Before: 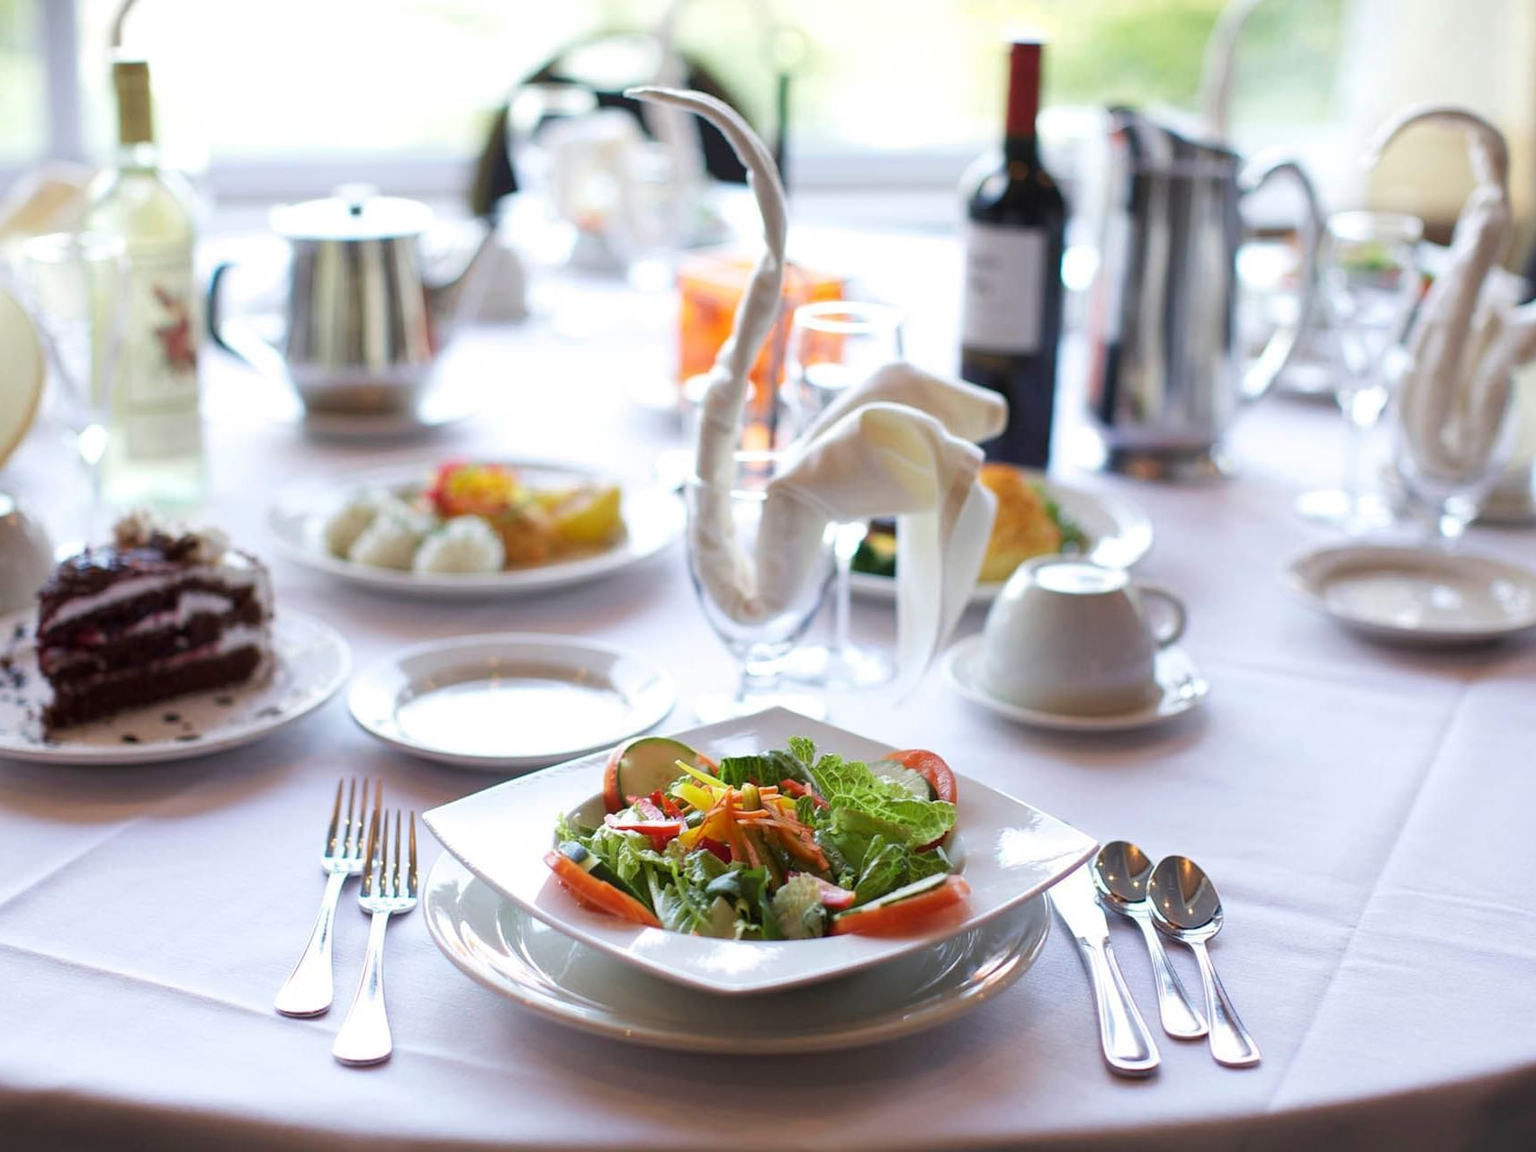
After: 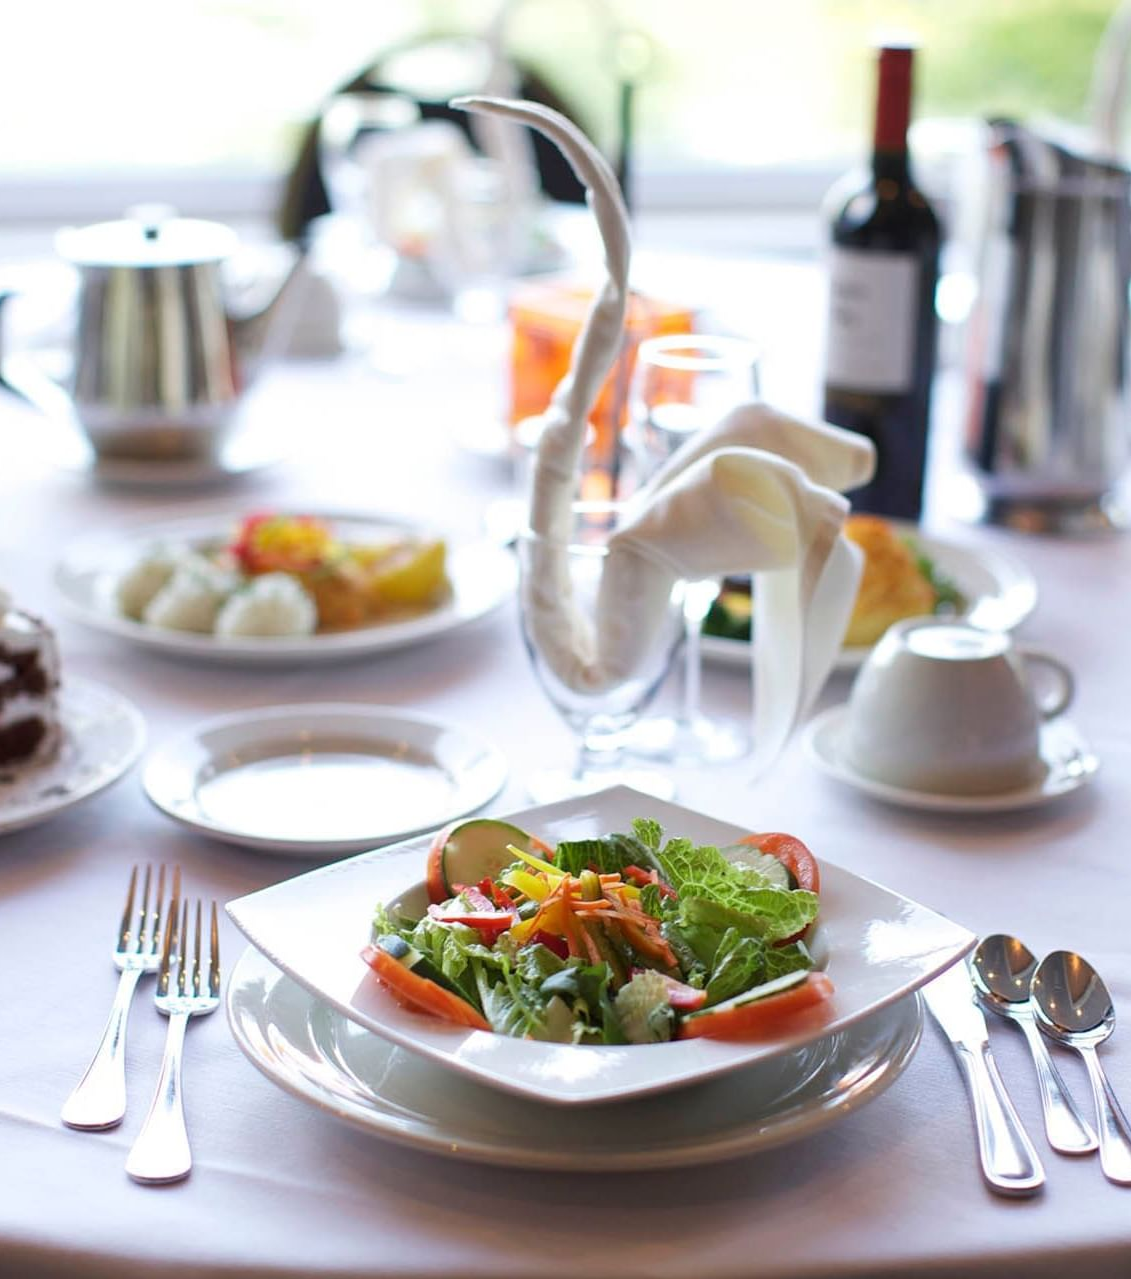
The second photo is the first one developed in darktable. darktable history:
crop and rotate: left 14.326%, right 19.416%
